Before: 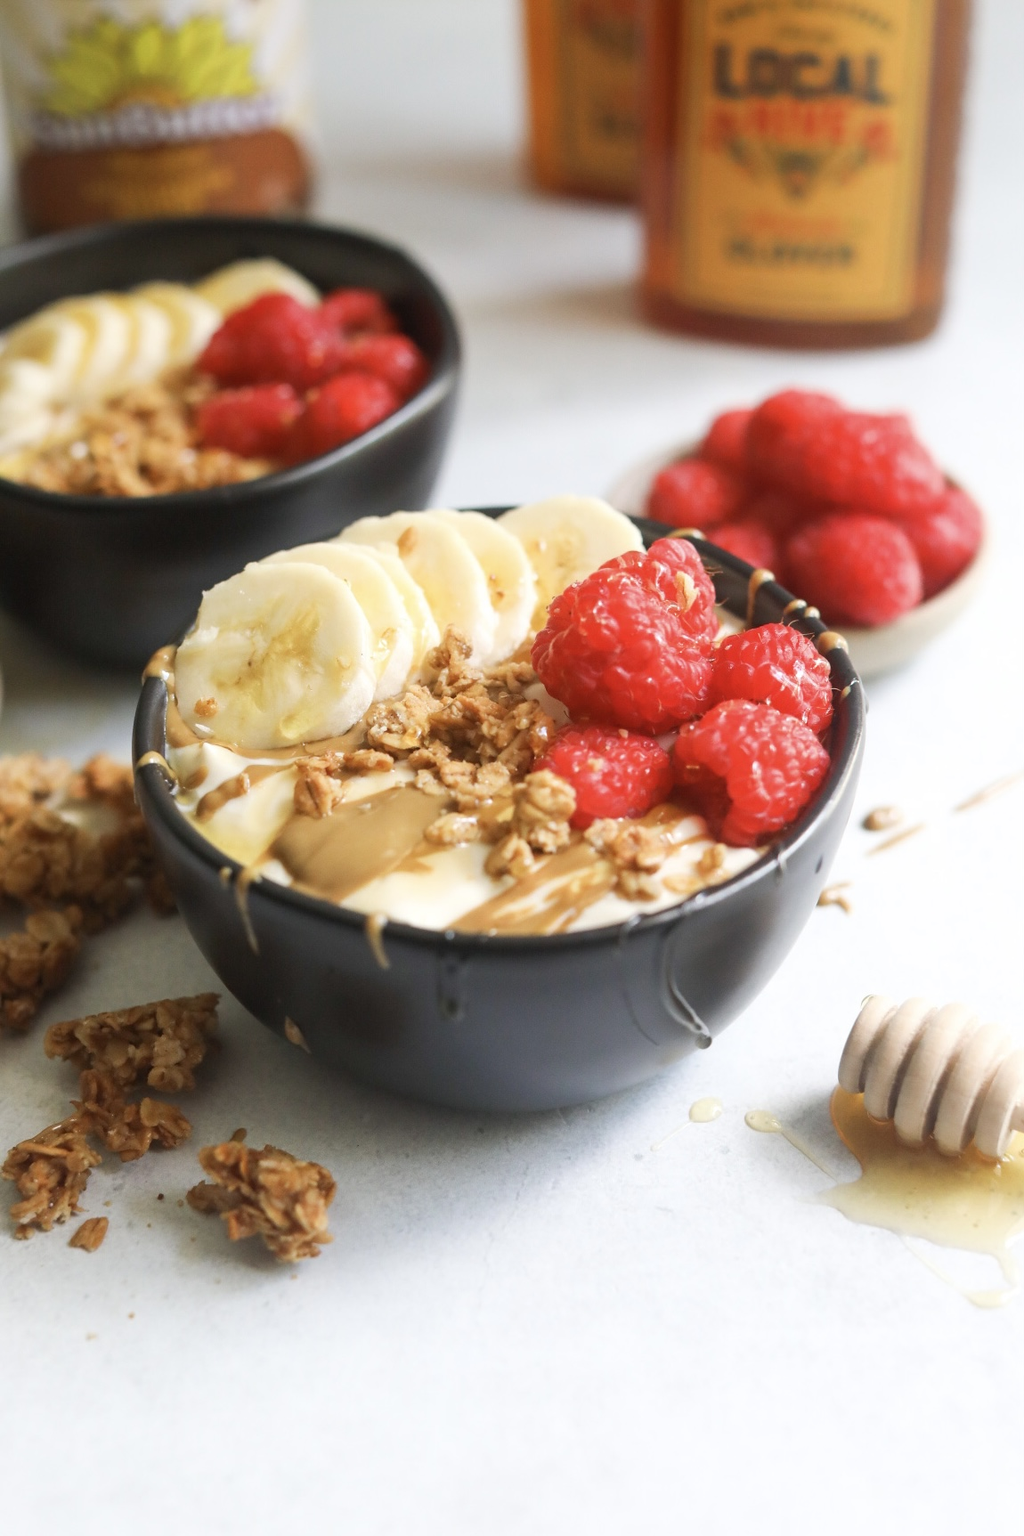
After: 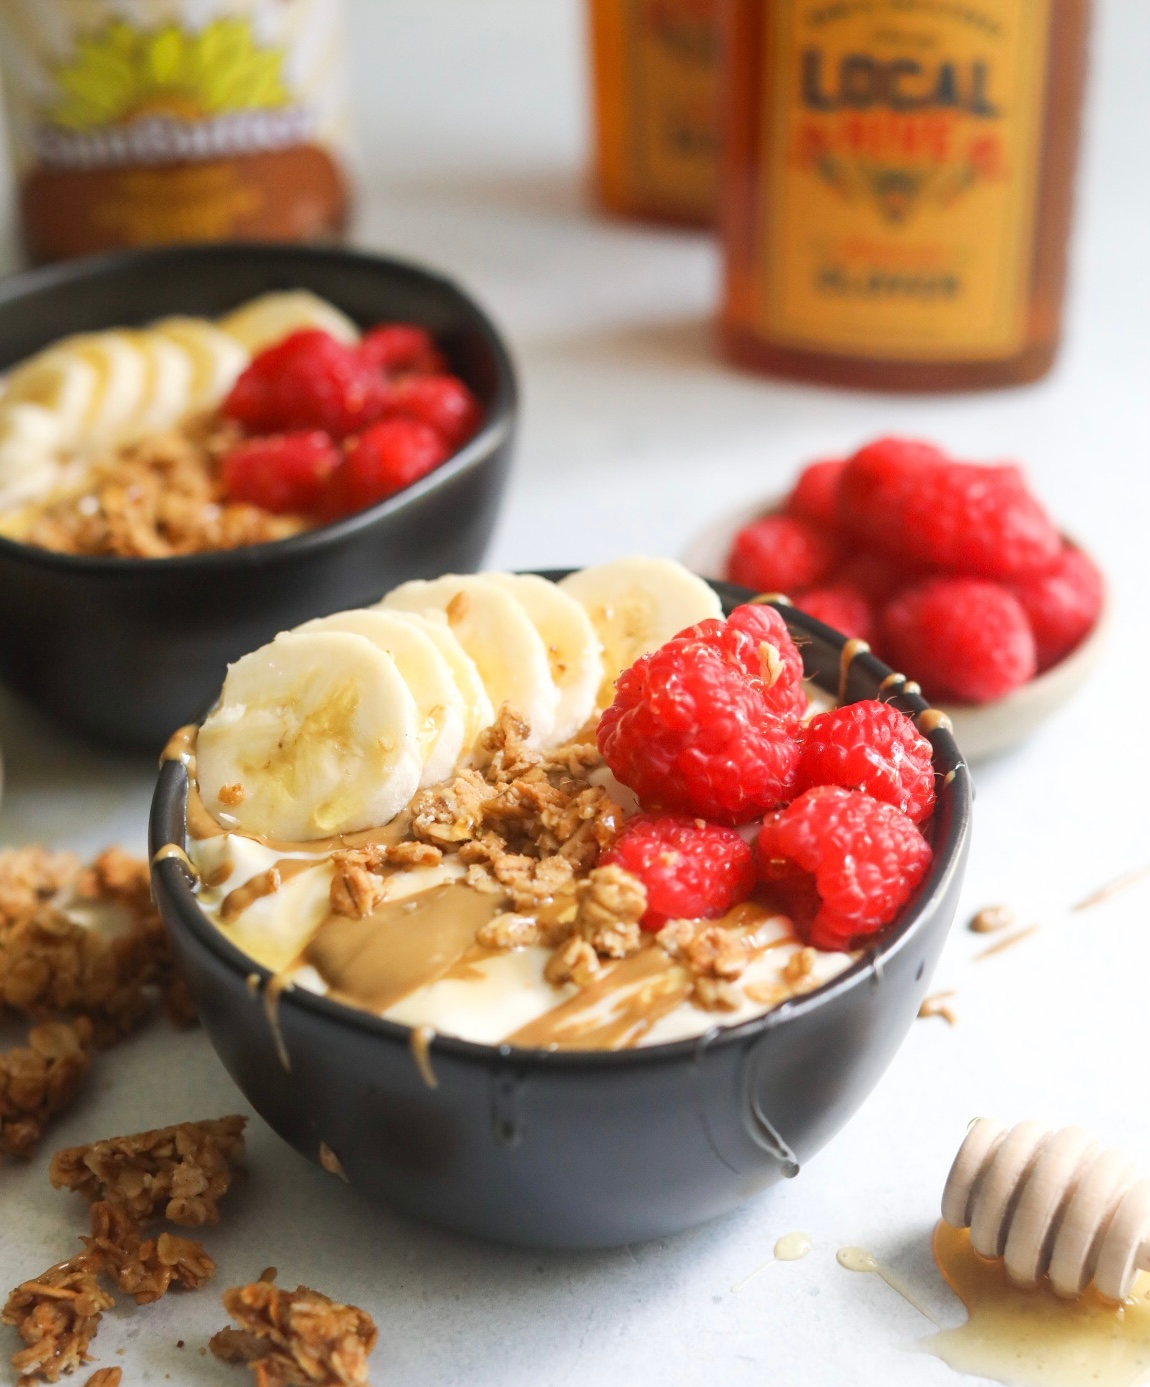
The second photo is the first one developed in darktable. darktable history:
crop: bottom 19.562%
